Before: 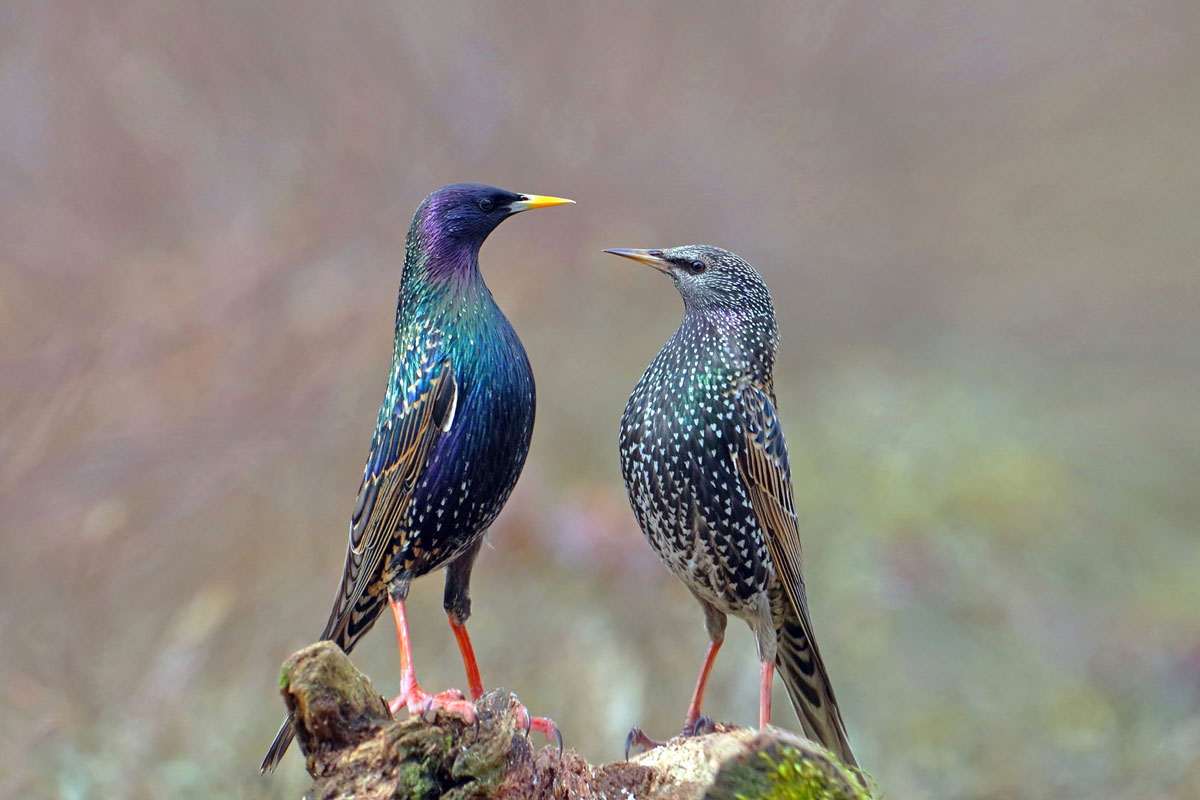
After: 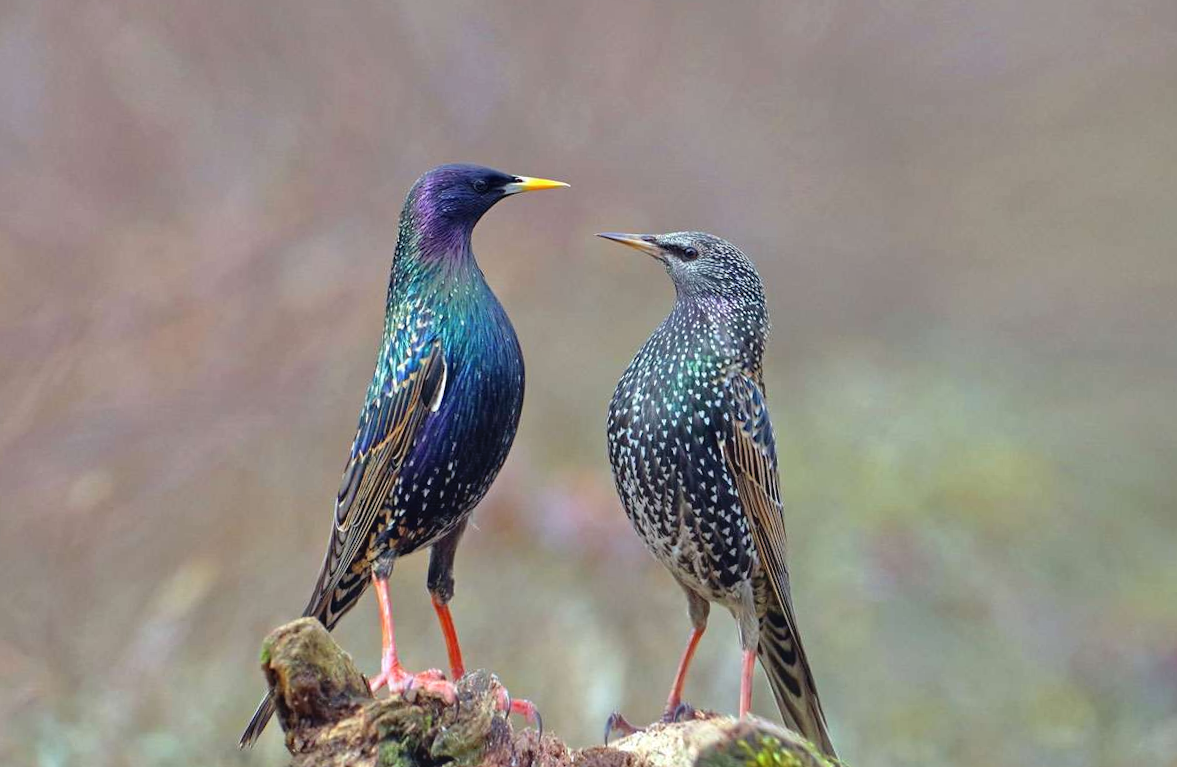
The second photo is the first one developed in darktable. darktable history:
rotate and perspective: rotation 1.57°, crop left 0.018, crop right 0.982, crop top 0.039, crop bottom 0.961
bloom: size 40%
